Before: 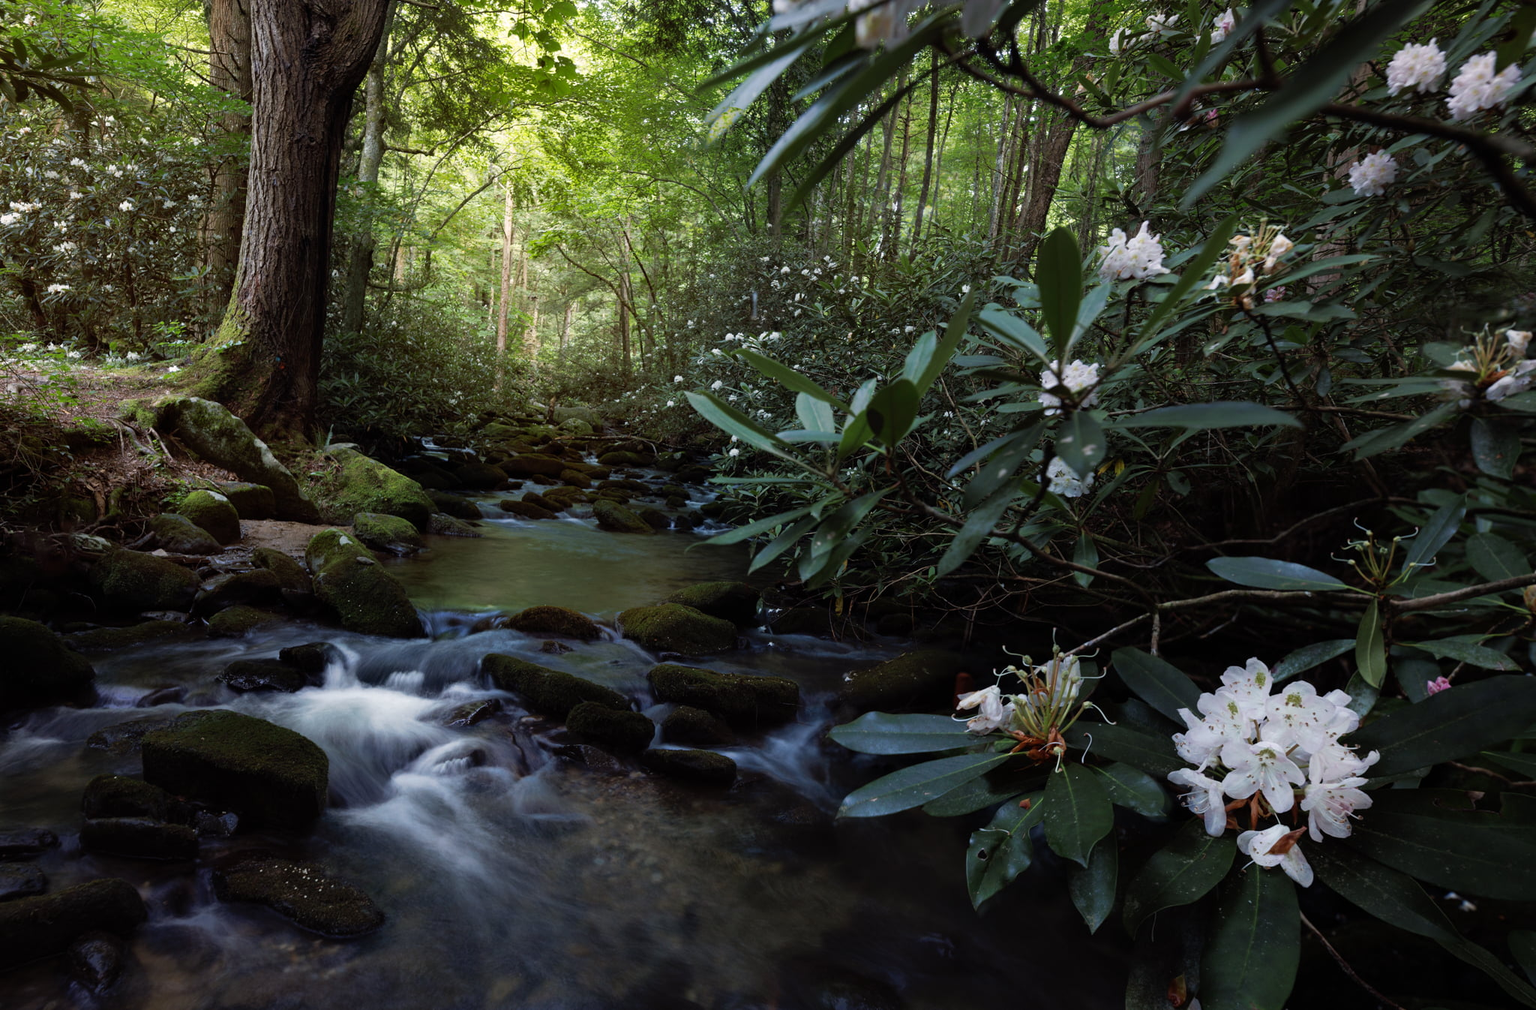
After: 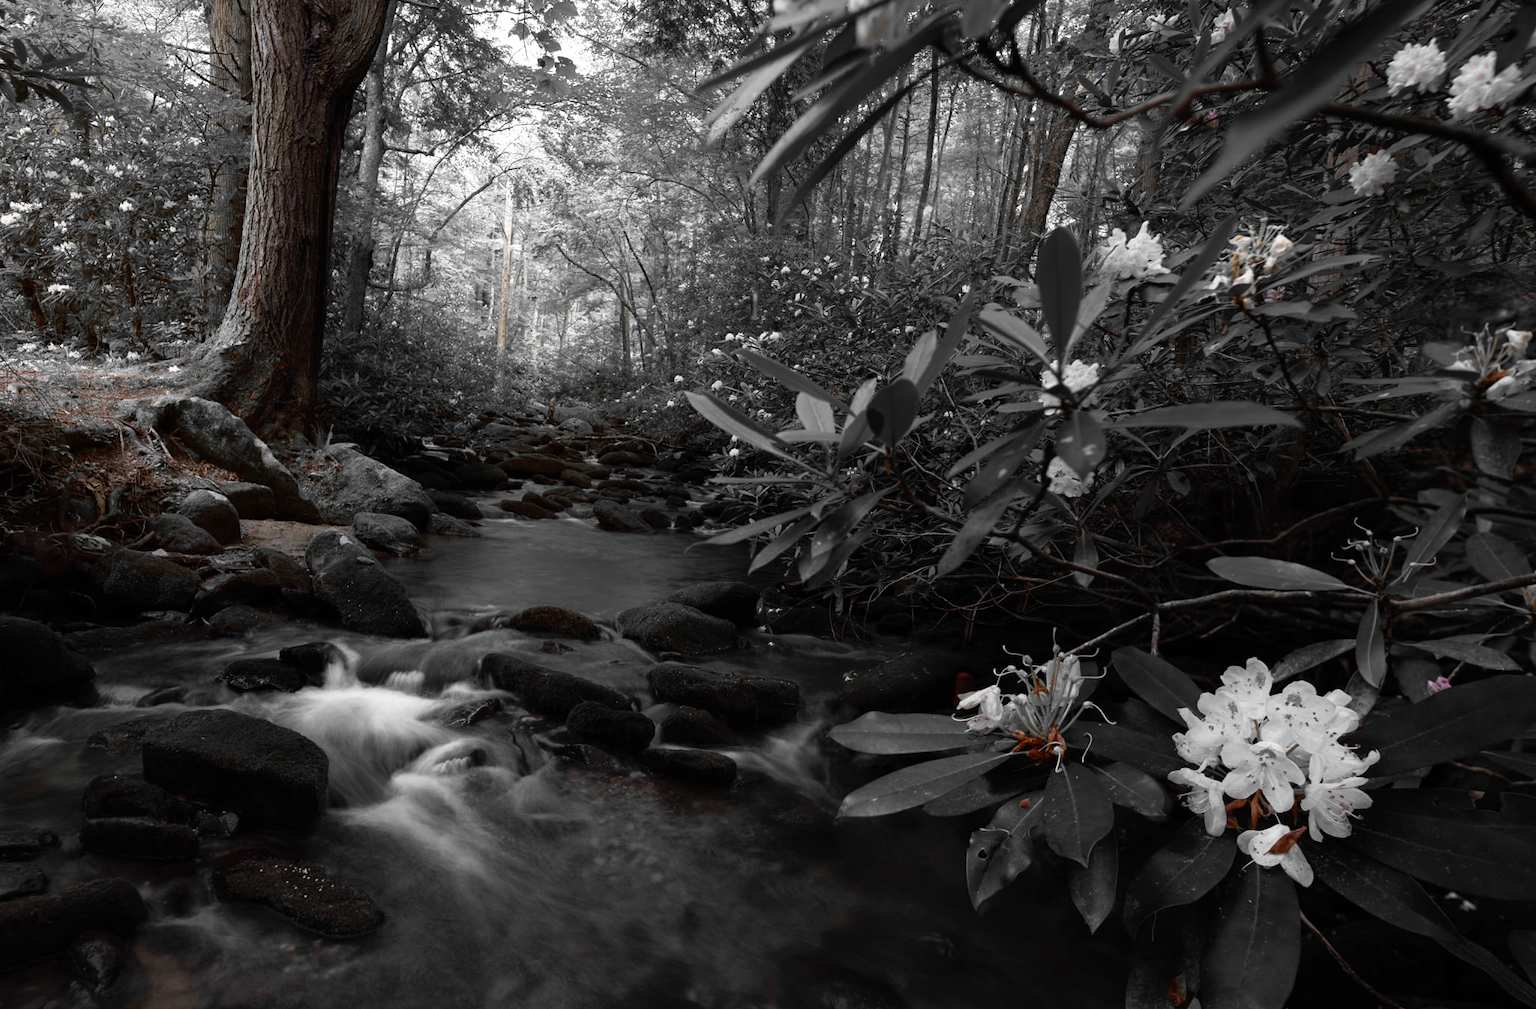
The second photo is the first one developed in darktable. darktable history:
shadows and highlights: shadows 1.21, highlights 40.37
color zones: curves: ch0 [(0, 0.497) (0.096, 0.361) (0.221, 0.538) (0.429, 0.5) (0.571, 0.5) (0.714, 0.5) (0.857, 0.5) (1, 0.497)]; ch1 [(0, 0.5) (0.143, 0.5) (0.257, -0.002) (0.429, 0.04) (0.571, -0.001) (0.714, -0.015) (0.857, 0.024) (1, 0.5)]
